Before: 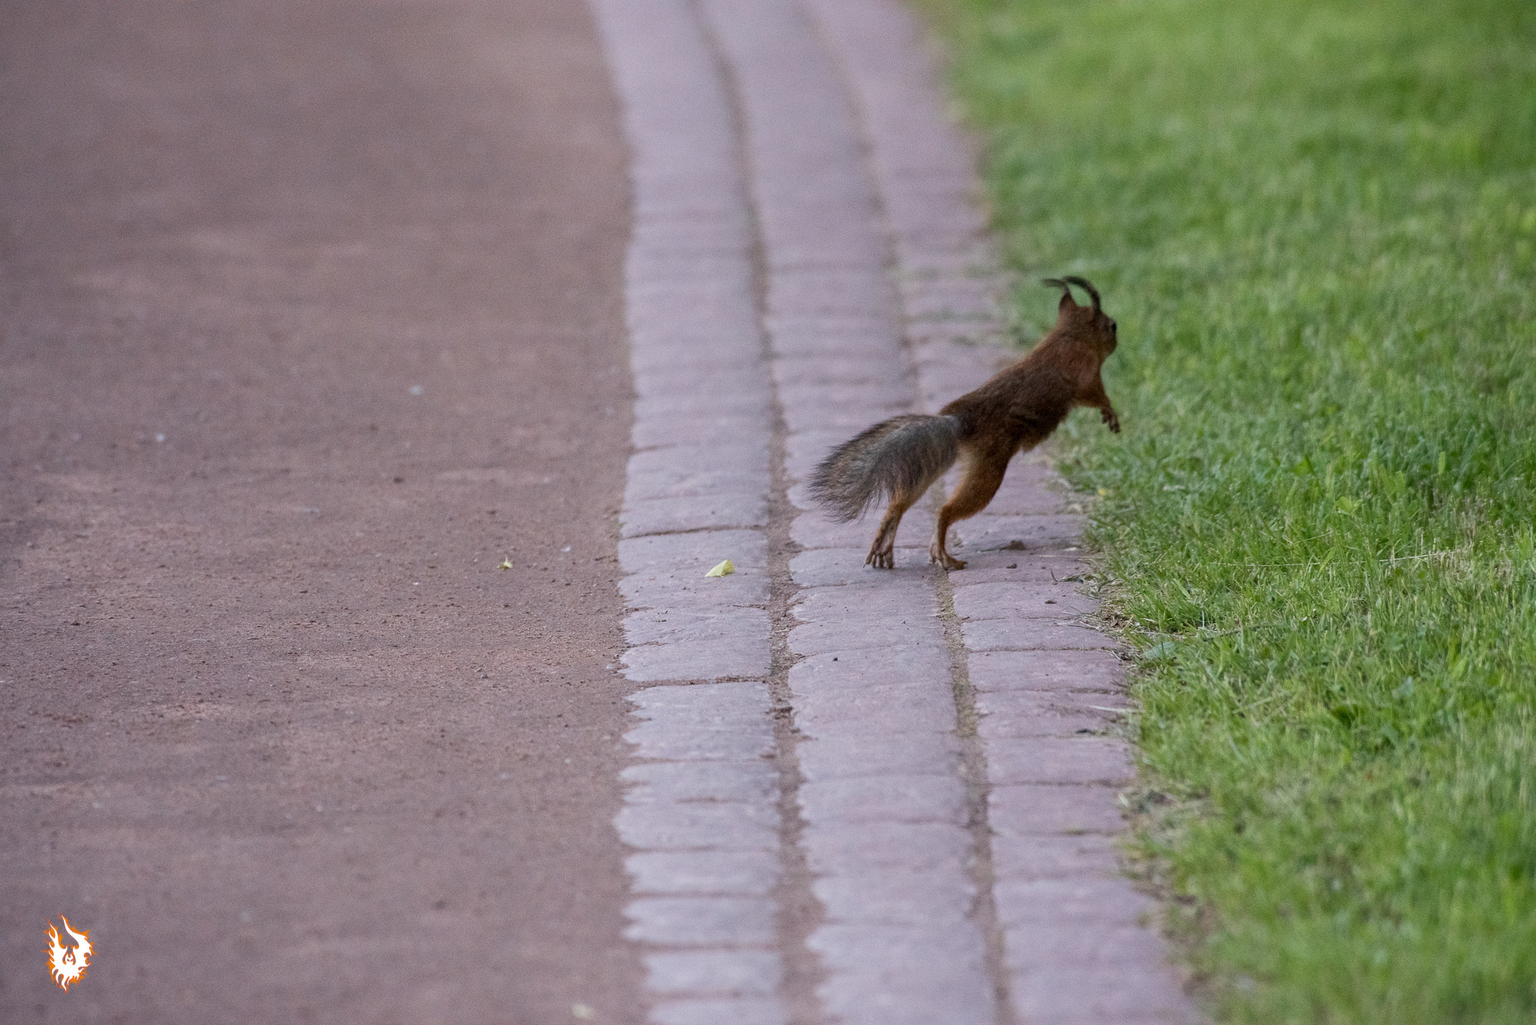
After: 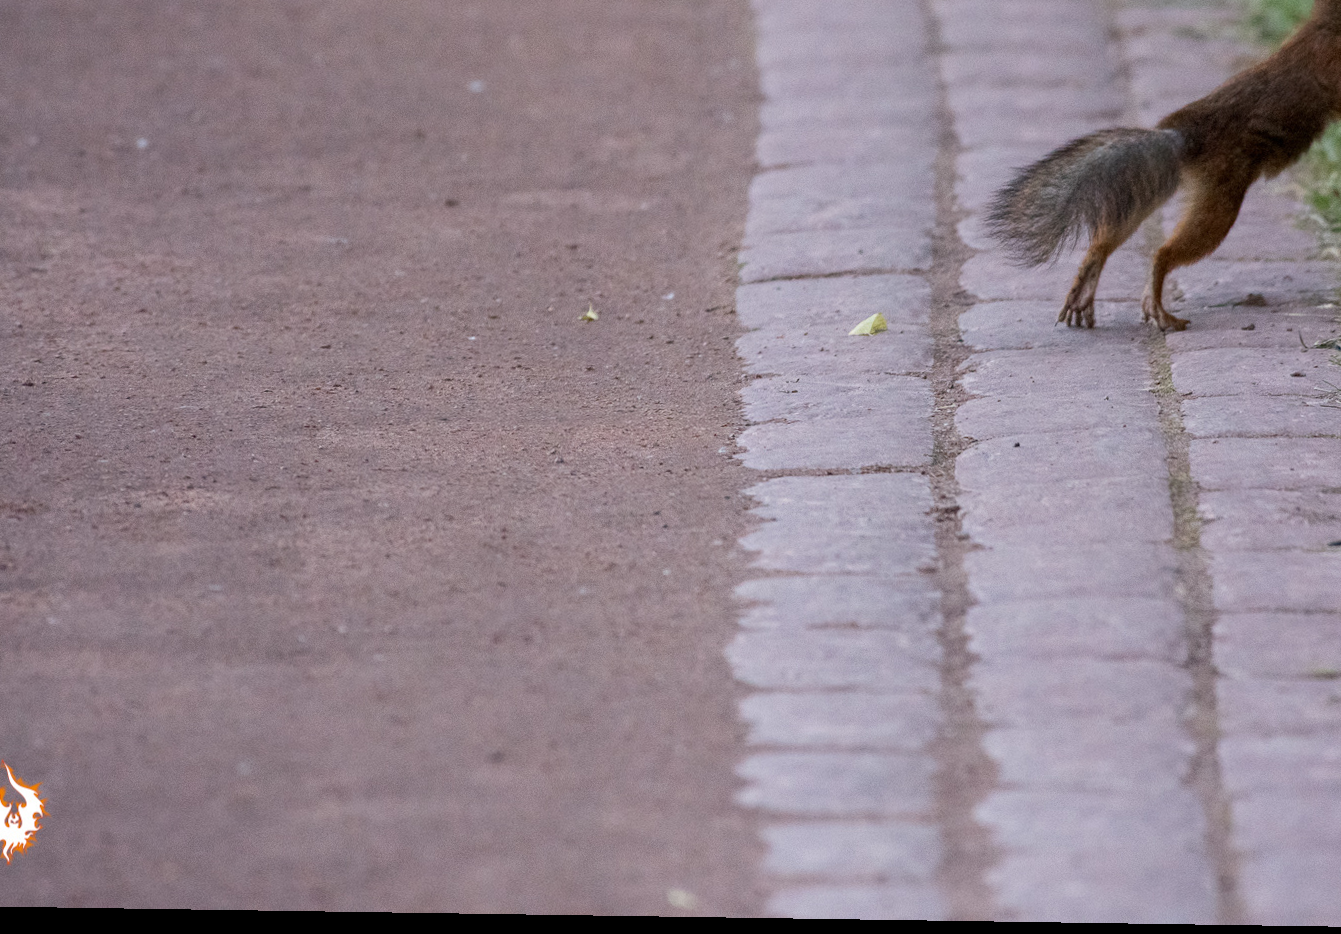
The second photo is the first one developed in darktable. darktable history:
crop and rotate: angle -0.856°, left 3.878%, top 31.553%, right 29.721%
